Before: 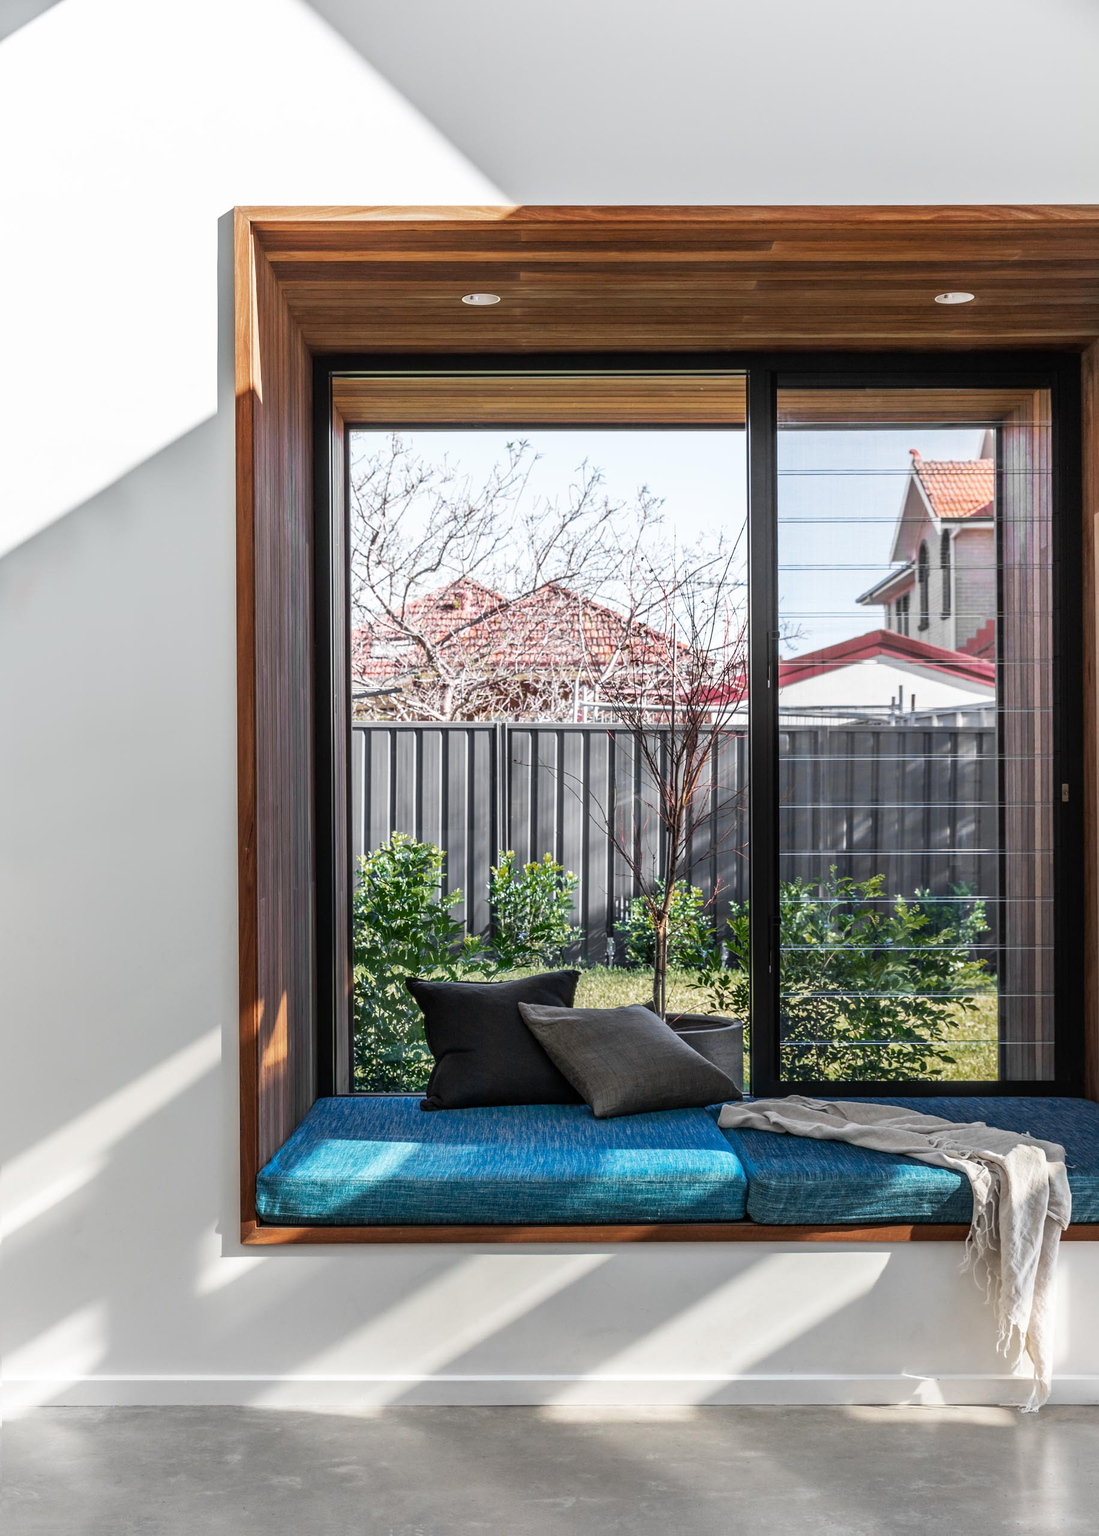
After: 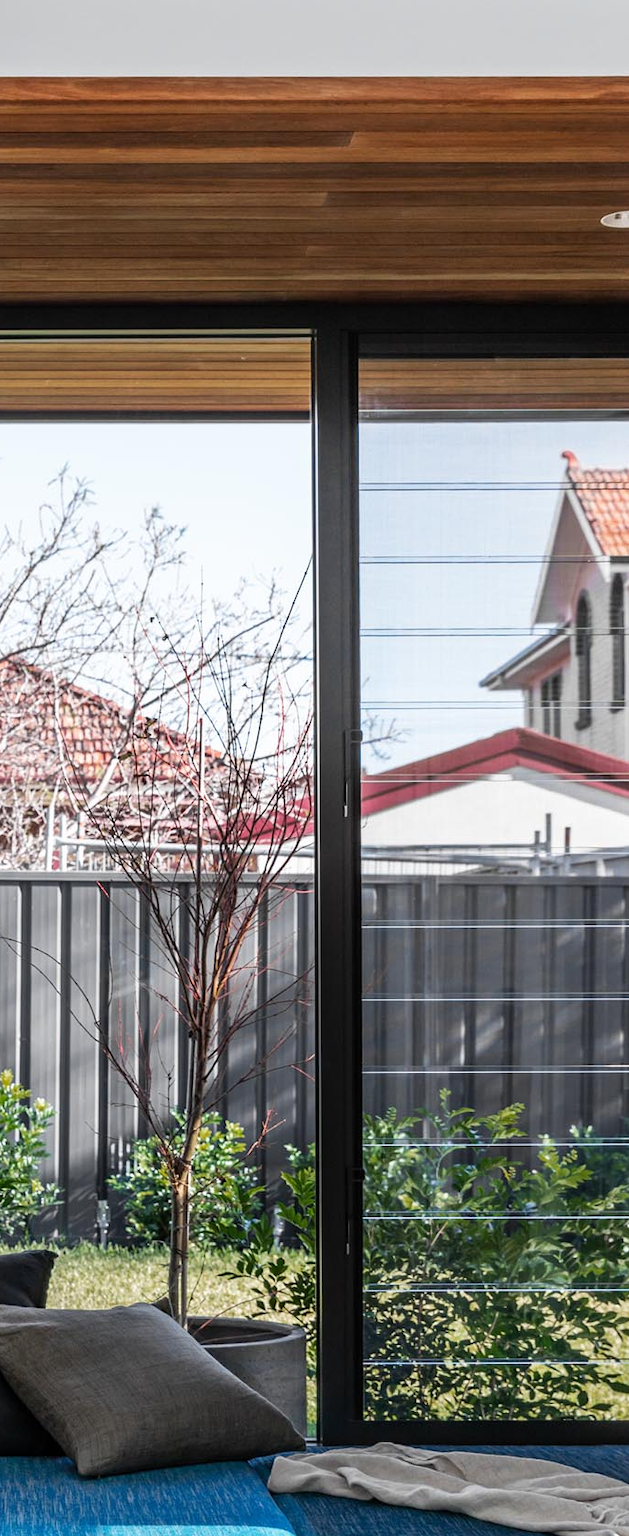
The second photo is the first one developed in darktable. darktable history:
crop and rotate: left 49.457%, top 10.151%, right 13.186%, bottom 24.677%
